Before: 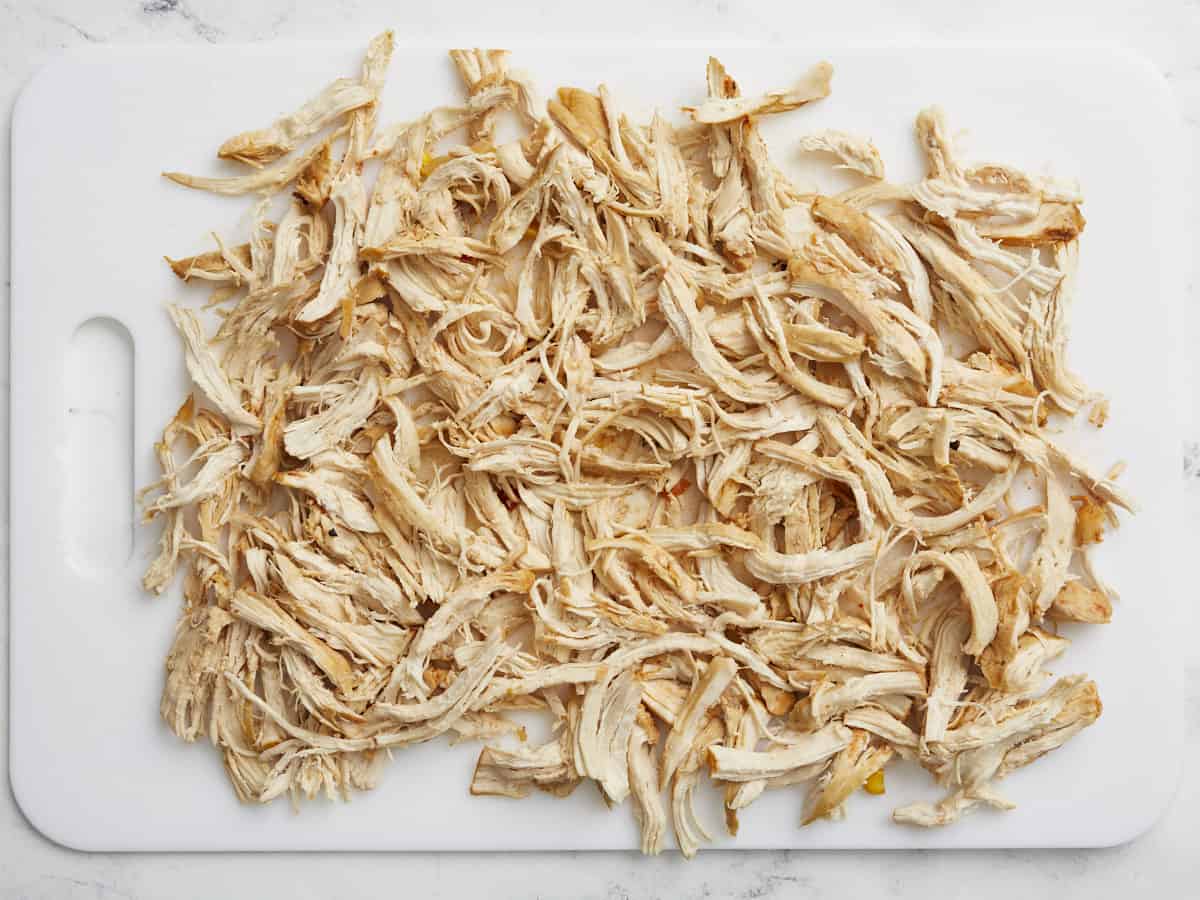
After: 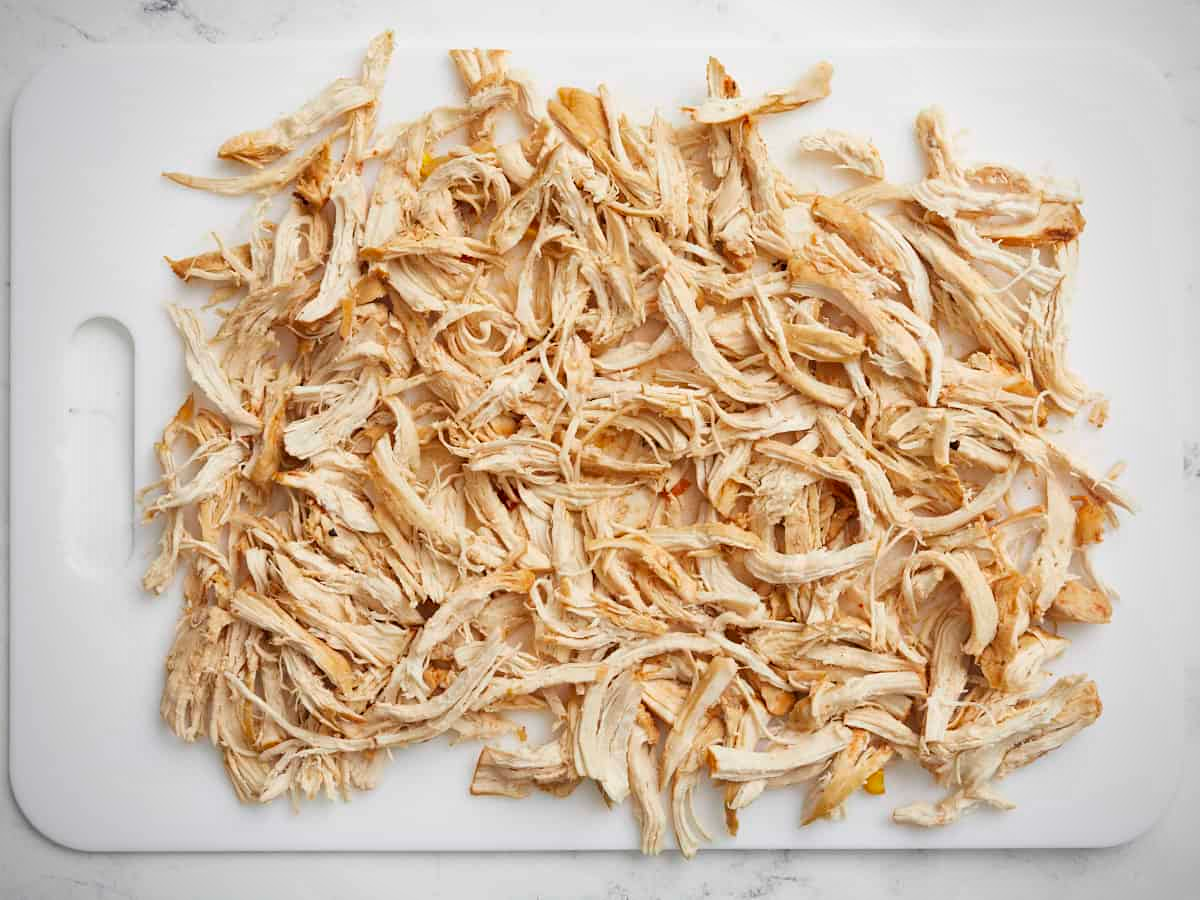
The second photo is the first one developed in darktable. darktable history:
vignetting: fall-off radius 61.05%
